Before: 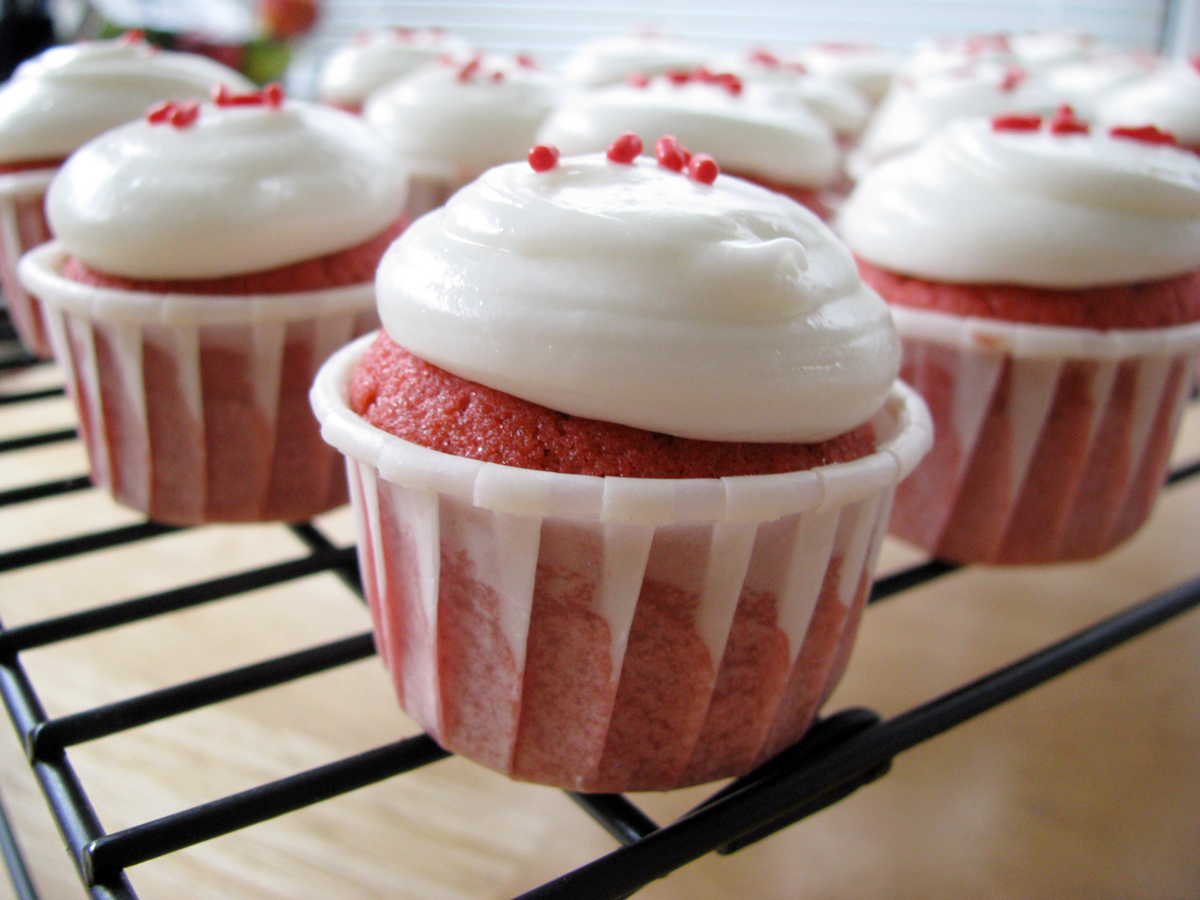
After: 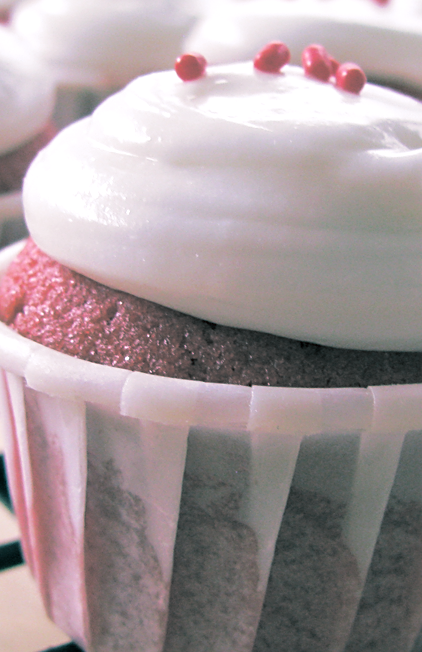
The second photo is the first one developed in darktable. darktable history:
crop and rotate: left 29.476%, top 10.214%, right 35.32%, bottom 17.333%
sharpen: on, module defaults
split-toning: shadows › hue 186.43°, highlights › hue 49.29°, compress 30.29%
white balance: red 1.05, blue 1.072
exposure: black level correction 0, compensate exposure bias true, compensate highlight preservation false
